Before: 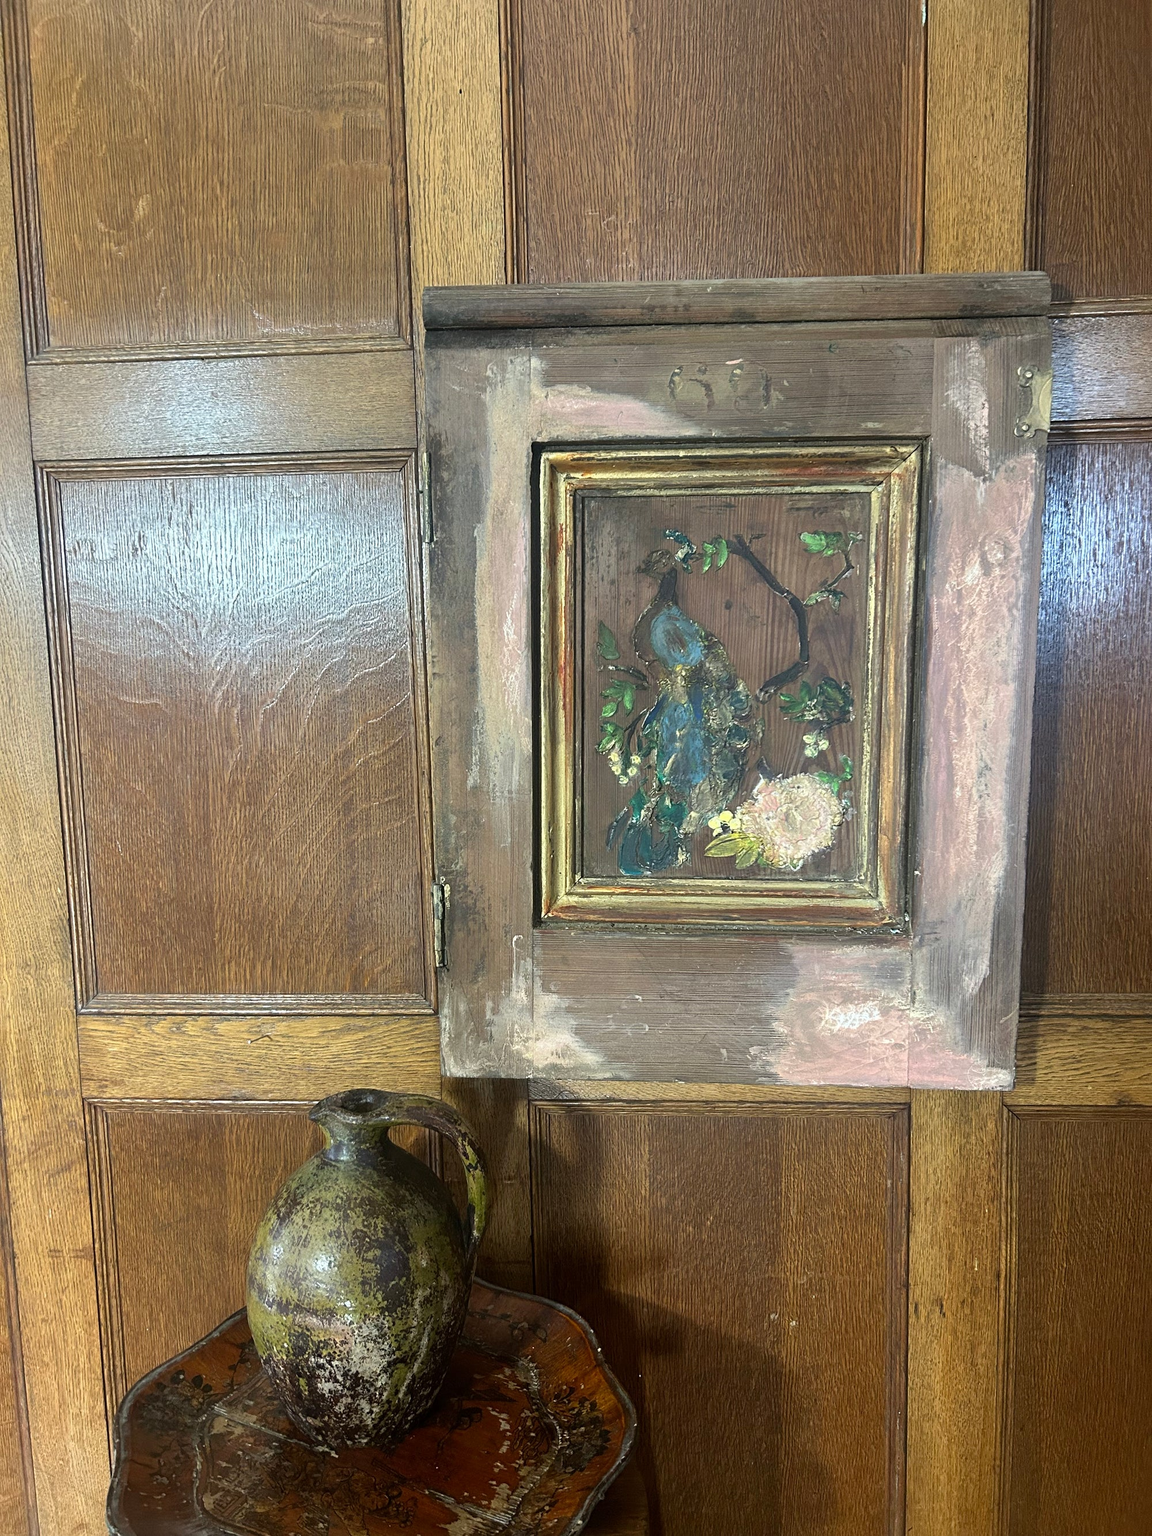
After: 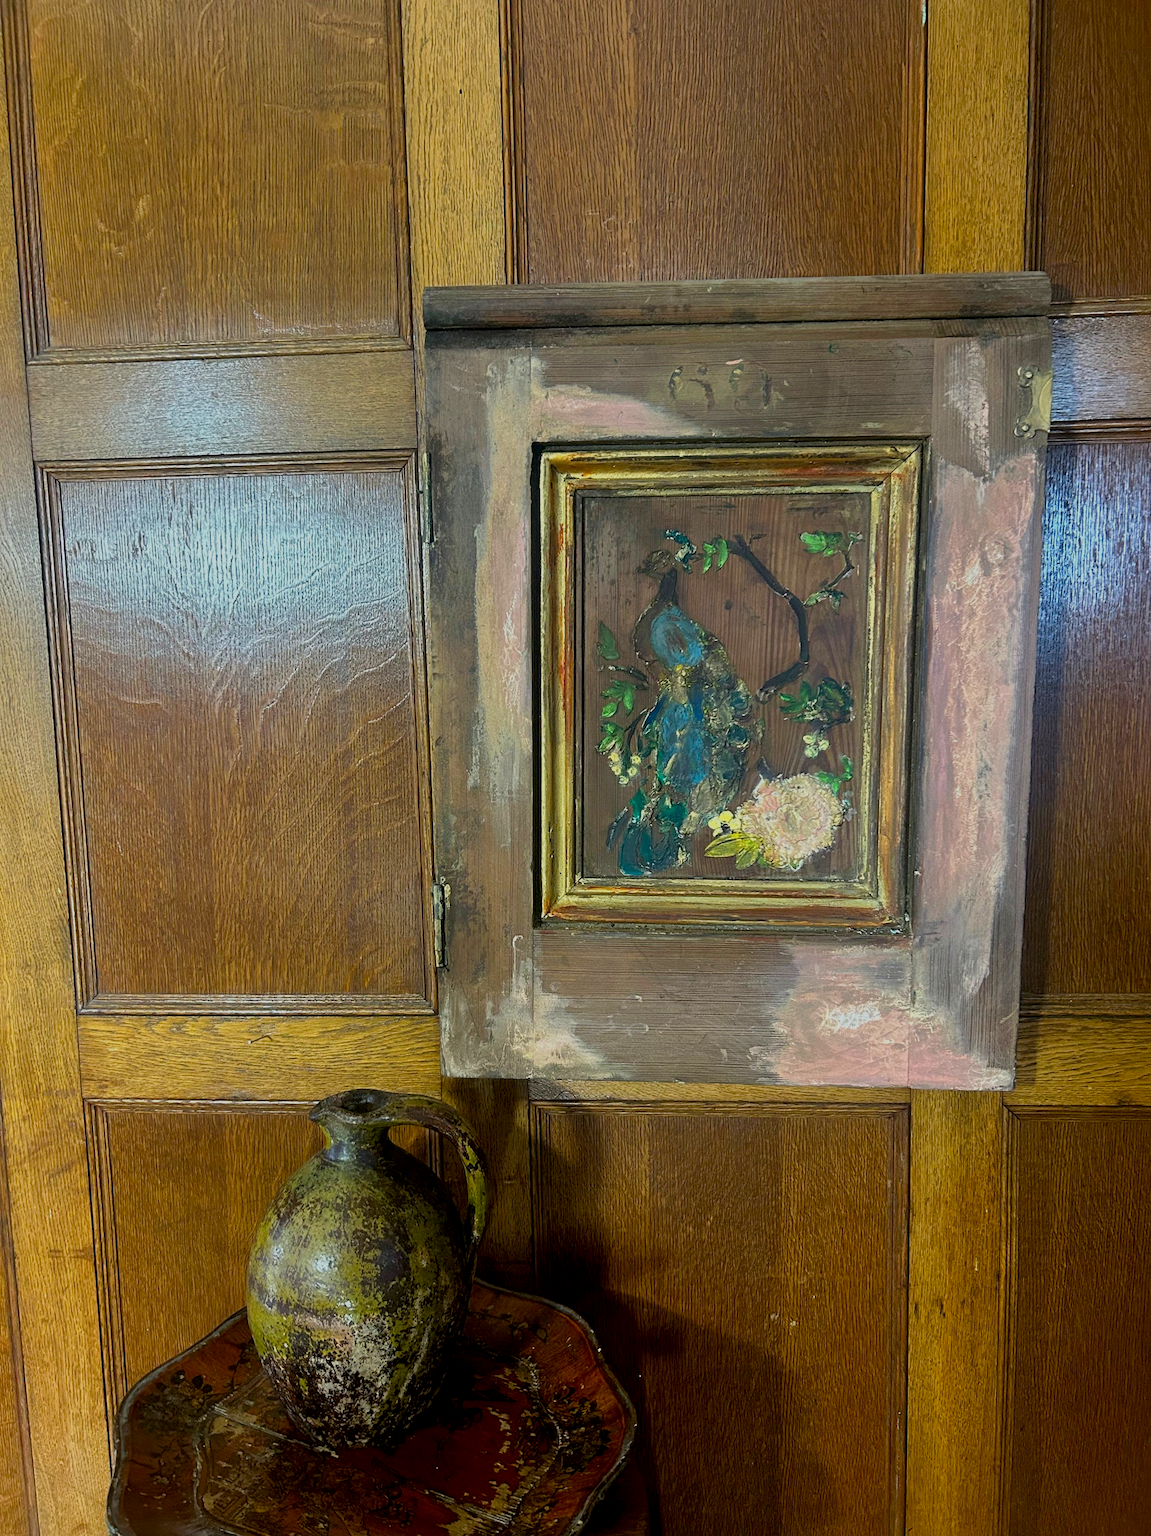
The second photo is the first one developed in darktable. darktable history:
exposure: black level correction 0.009, exposure -0.618 EV, compensate exposure bias true, compensate highlight preservation false
velvia: strength 32.17%, mid-tones bias 0.207
